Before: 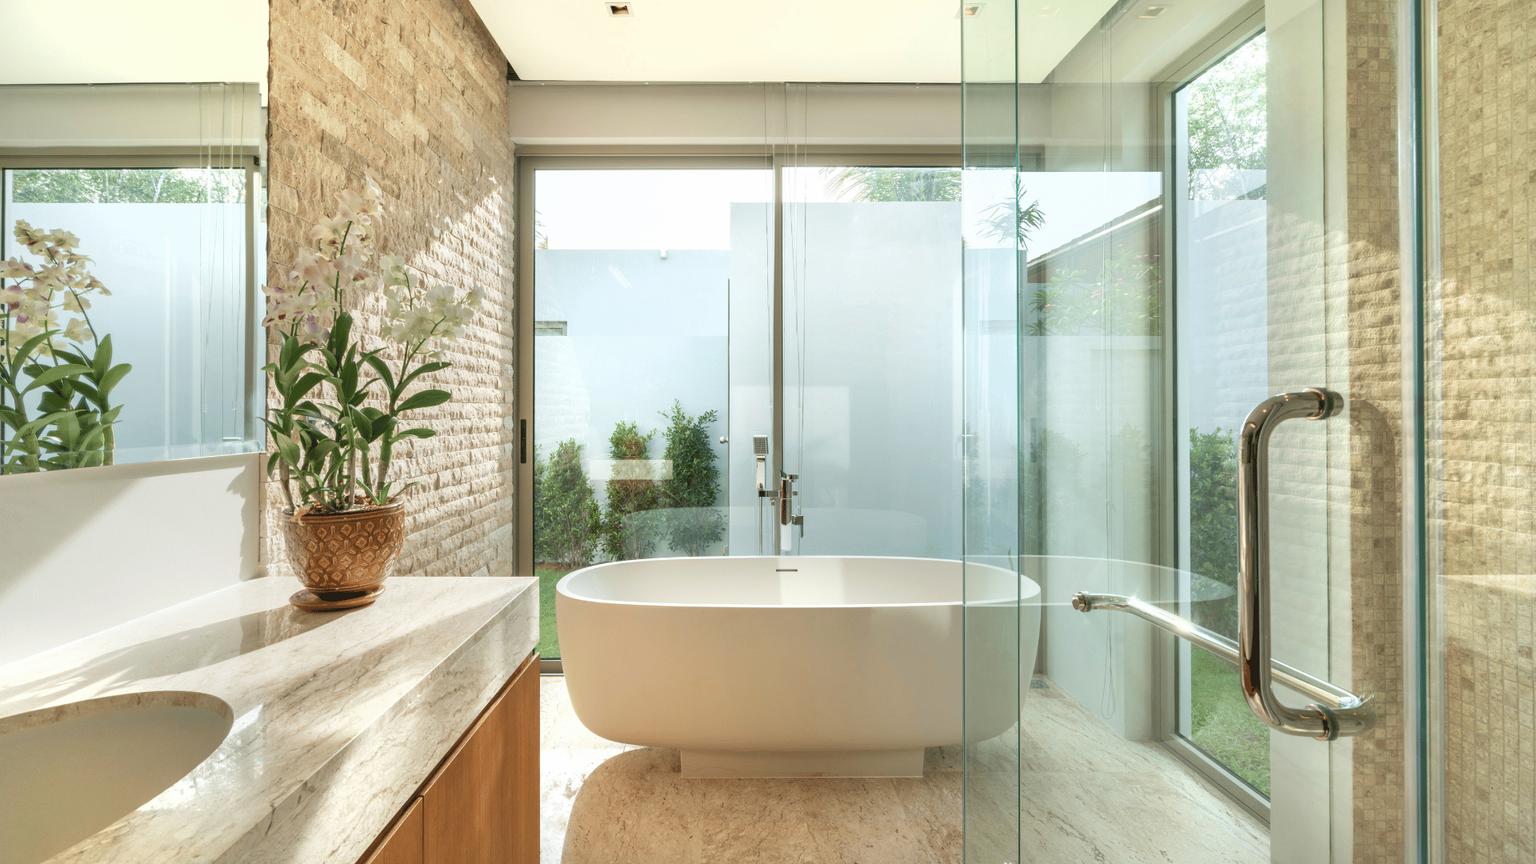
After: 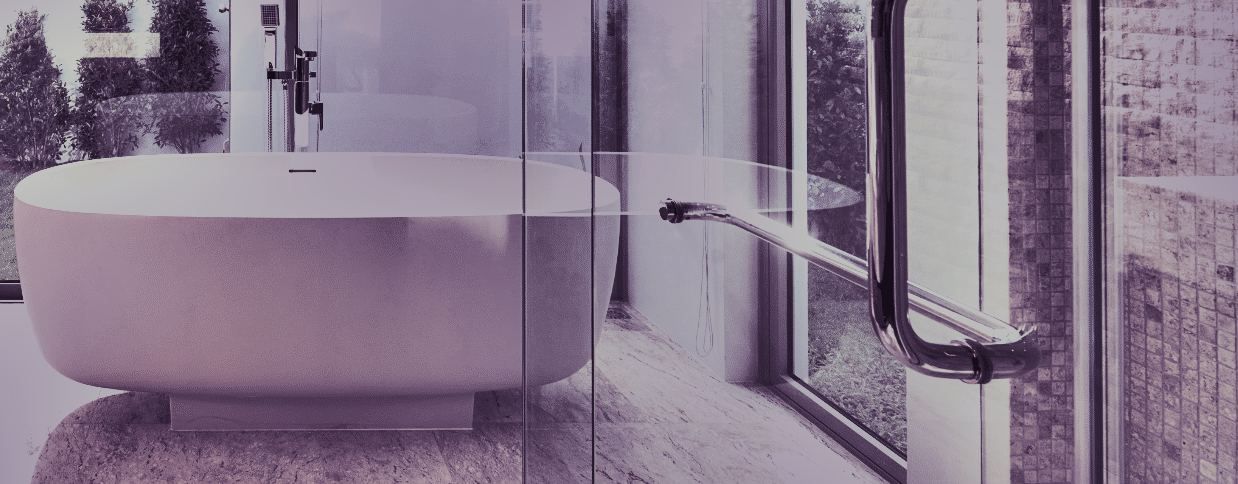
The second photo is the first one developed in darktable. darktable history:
crop and rotate: left 35.509%, top 50.238%, bottom 4.934%
contrast brightness saturation: contrast -0.26, saturation -0.43
exposure: black level correction 0, exposure 0.7 EV, compensate highlight preservation false
filmic rgb: black relative exposure -3.64 EV, white relative exposure 2.44 EV, hardness 3.29
sharpen: amount 0.2
shadows and highlights: shadows 20.91, highlights -82.73, soften with gaussian
split-toning: shadows › hue 266.4°, shadows › saturation 0.4, highlights › hue 61.2°, highlights › saturation 0.3, compress 0%
